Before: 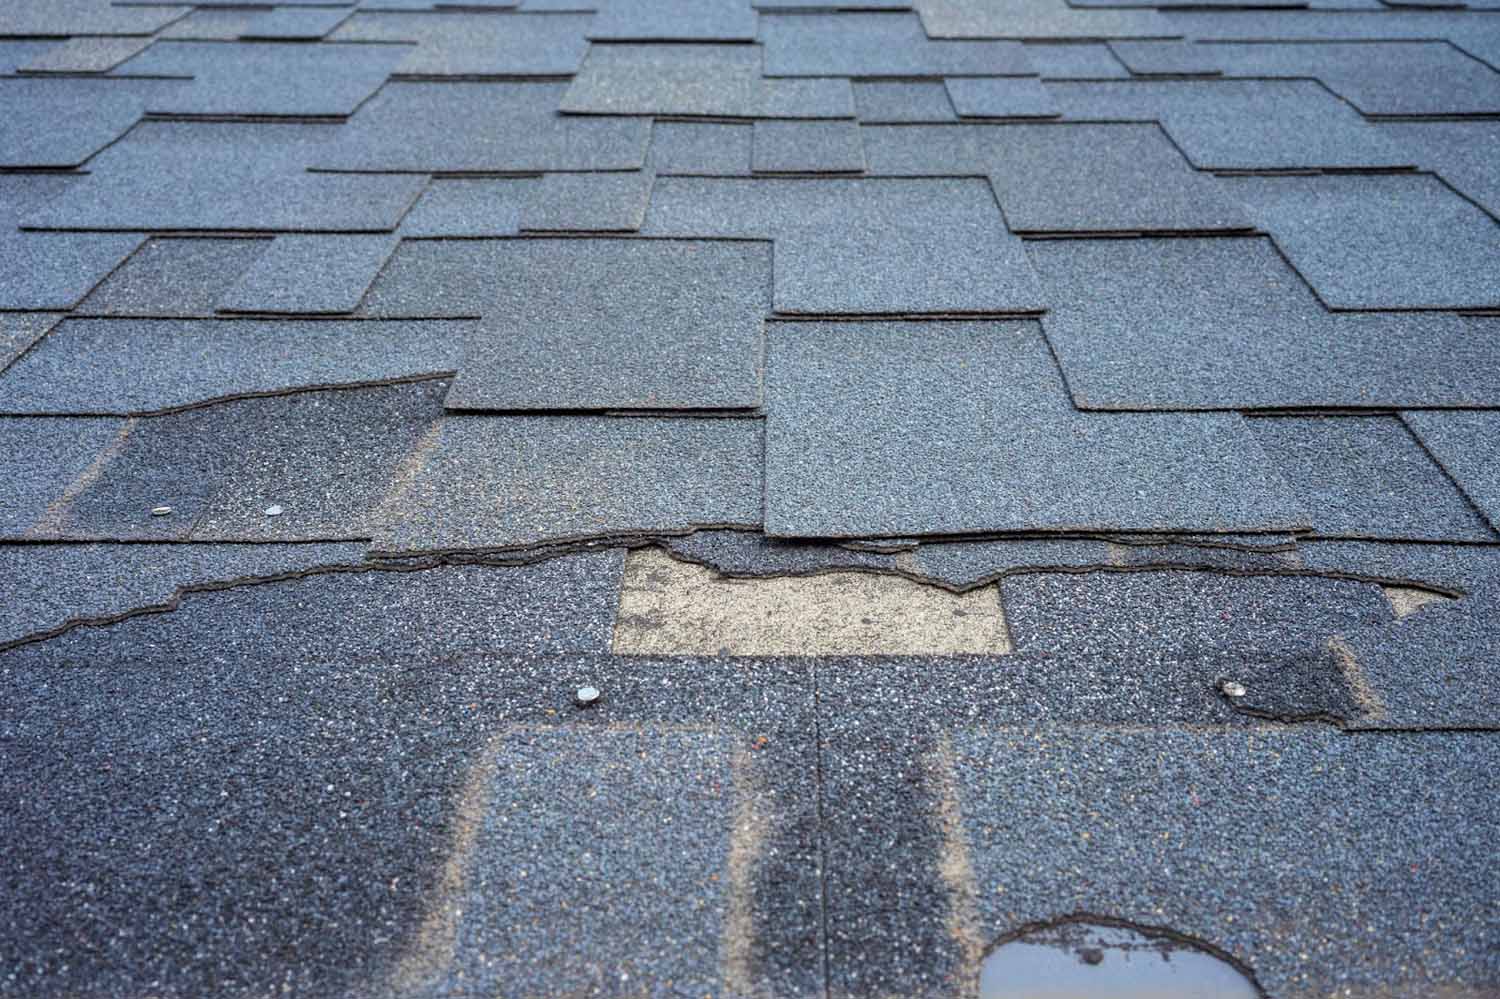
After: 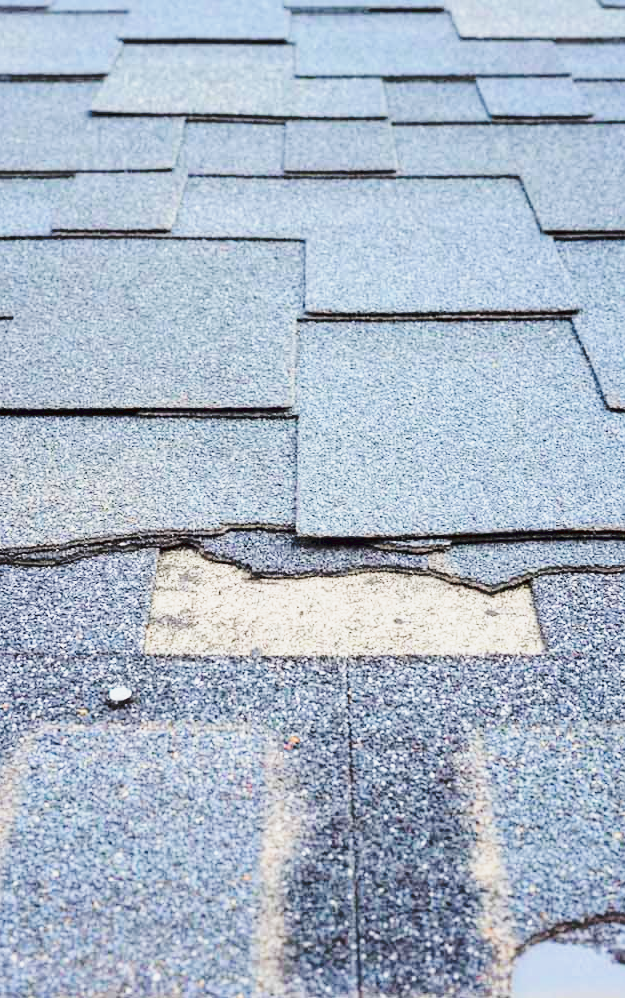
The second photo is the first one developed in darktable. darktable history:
tone curve: curves: ch0 [(0, 0) (0.003, 0.037) (0.011, 0.061) (0.025, 0.104) (0.044, 0.145) (0.069, 0.145) (0.1, 0.127) (0.136, 0.175) (0.177, 0.207) (0.224, 0.252) (0.277, 0.341) (0.335, 0.446) (0.399, 0.554) (0.468, 0.658) (0.543, 0.757) (0.623, 0.843) (0.709, 0.919) (0.801, 0.958) (0.898, 0.975) (1, 1)], preserve colors none
crop: left 31.229%, right 27.105%
filmic rgb: black relative exposure -7.65 EV, white relative exposure 4.56 EV, hardness 3.61, color science v6 (2022)
